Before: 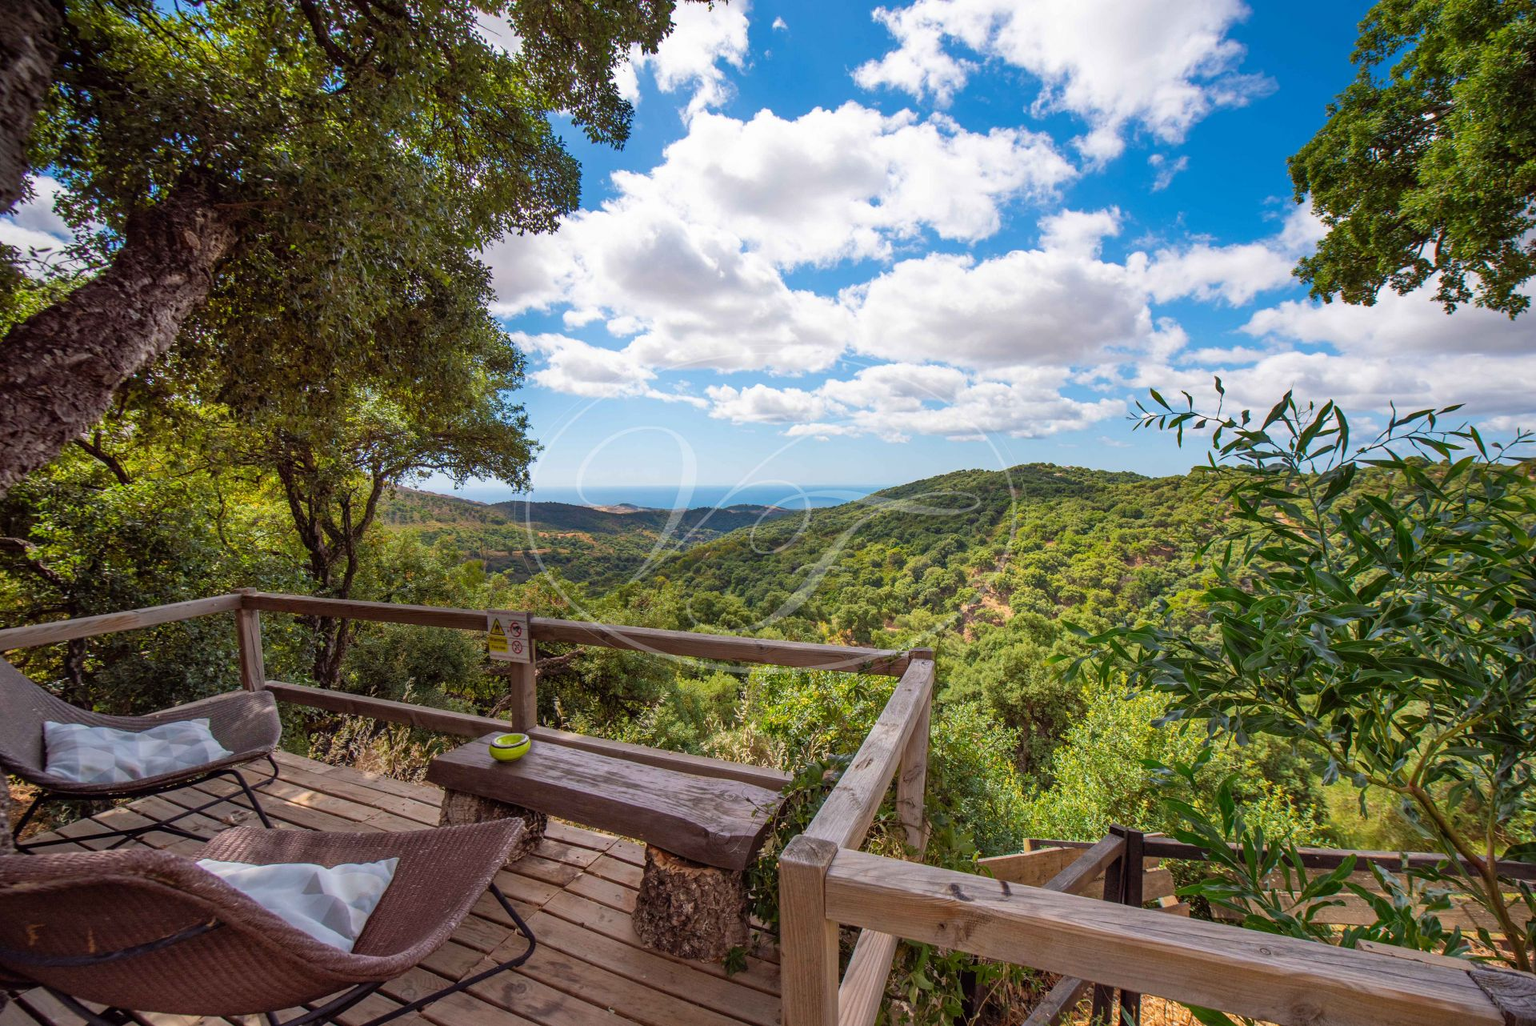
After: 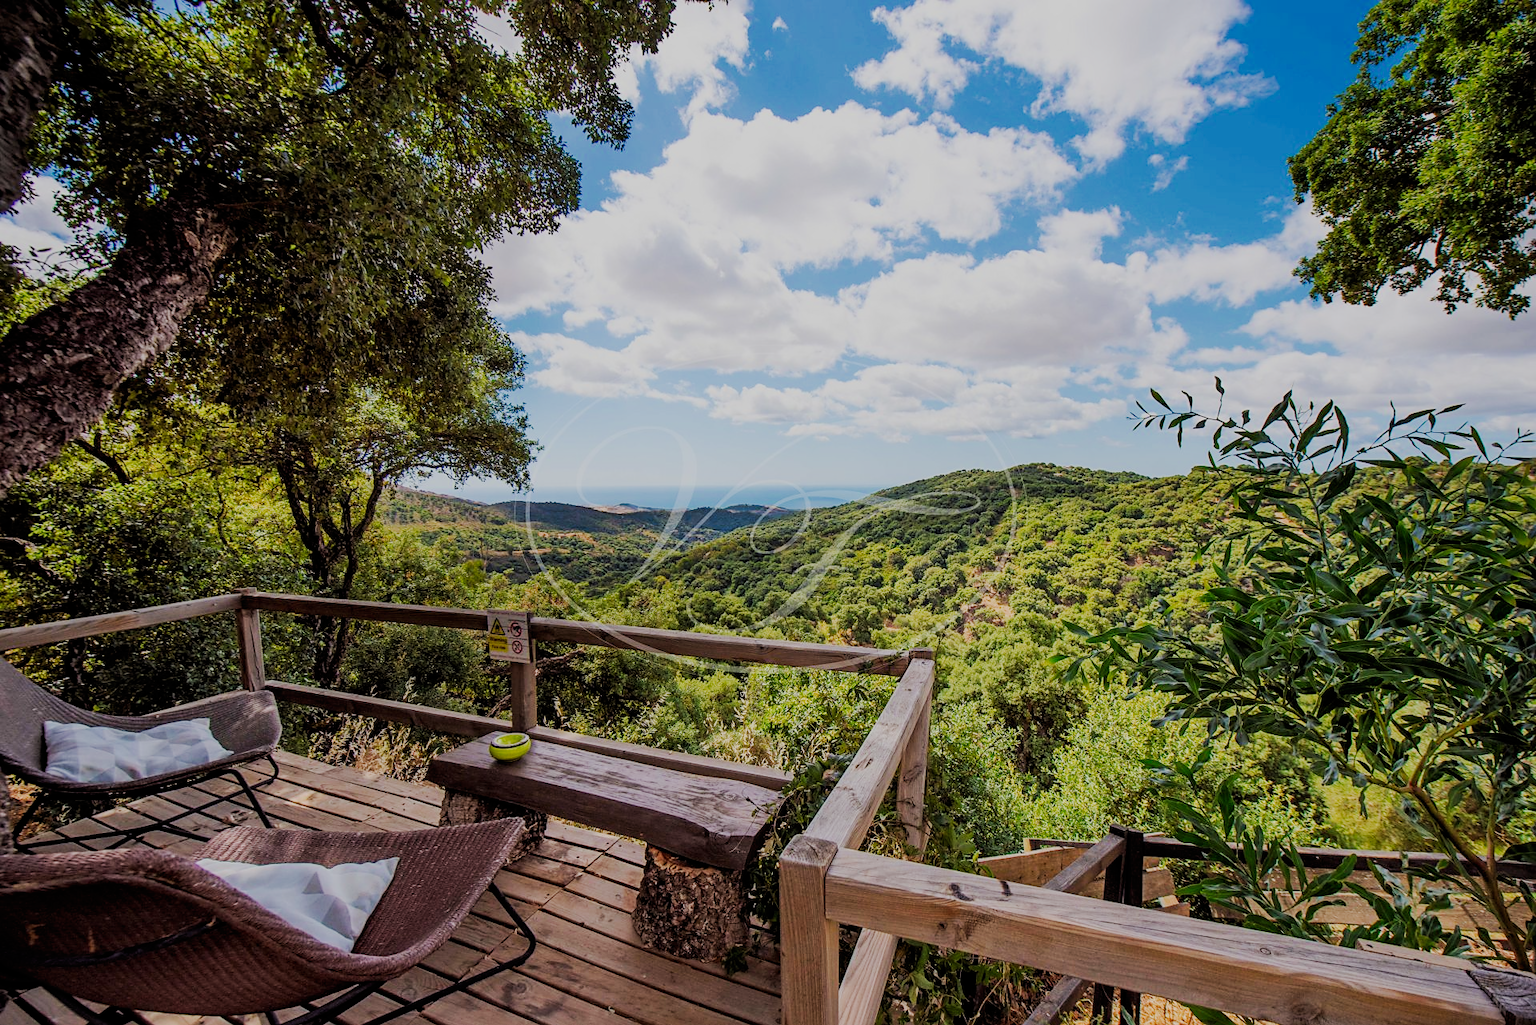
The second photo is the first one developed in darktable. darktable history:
sharpen: radius 1.907, amount 0.391, threshold 1.729
tone curve: curves: ch0 [(0, 0) (0.052, 0.018) (0.236, 0.207) (0.41, 0.417) (0.485, 0.518) (0.54, 0.584) (0.625, 0.666) (0.845, 0.828) (0.994, 0.964)]; ch1 [(0, 0) (0.136, 0.146) (0.317, 0.34) (0.382, 0.408) (0.434, 0.441) (0.472, 0.479) (0.498, 0.501) (0.557, 0.558) (0.616, 0.59) (0.739, 0.7) (1, 1)]; ch2 [(0, 0) (0.352, 0.403) (0.447, 0.466) (0.482, 0.482) (0.528, 0.526) (0.586, 0.577) (0.618, 0.621) (0.785, 0.747) (1, 1)], preserve colors none
filmic rgb: black relative exposure -7.44 EV, white relative exposure 4.86 EV, threshold 2.97 EV, hardness 3.39, add noise in highlights 0, color science v3 (2019), use custom middle-gray values true, contrast in highlights soft, enable highlight reconstruction true
